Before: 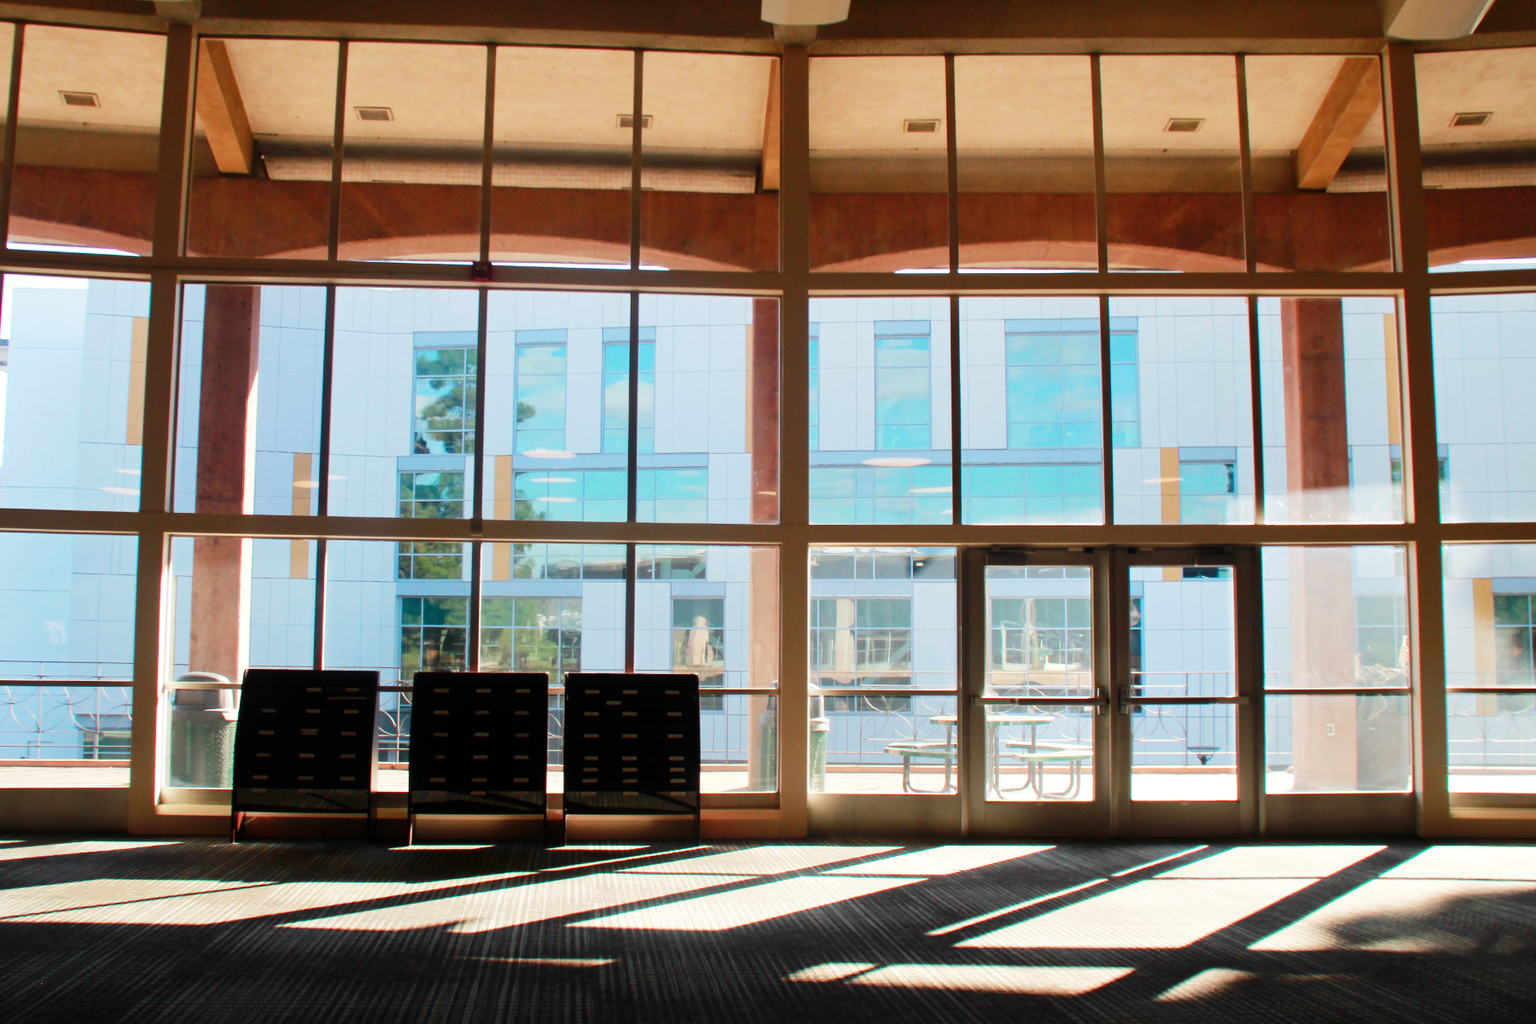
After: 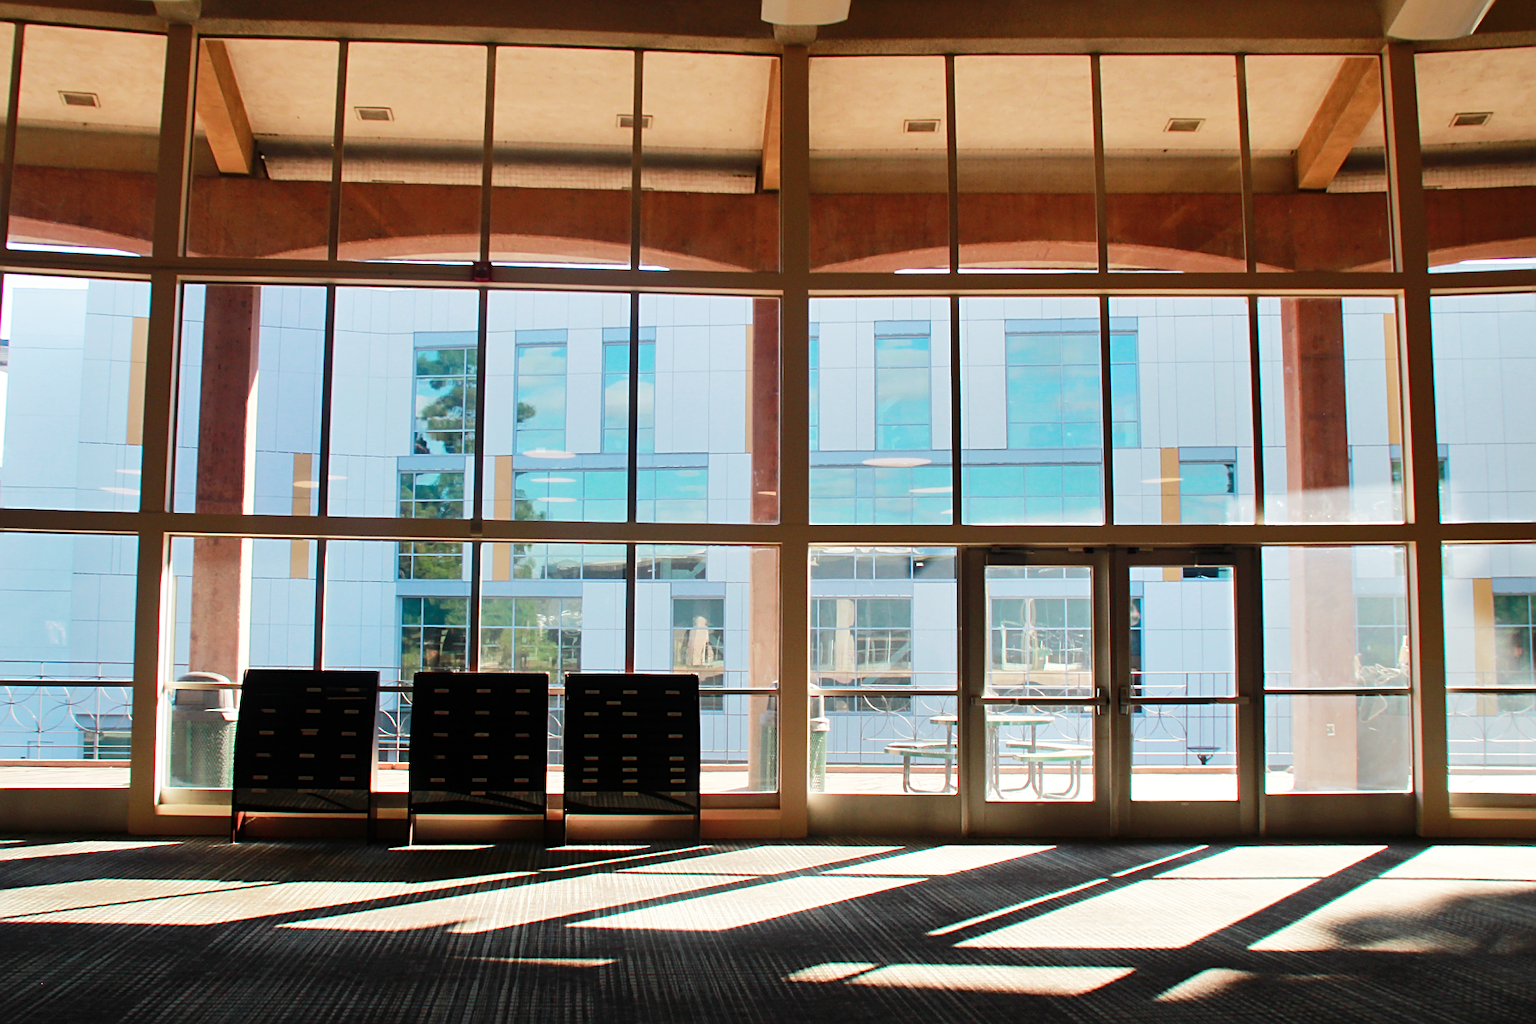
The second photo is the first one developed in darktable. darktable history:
exposure: compensate exposure bias true, compensate highlight preservation false
sharpen: on, module defaults
shadows and highlights: highlights color adjustment 0%, low approximation 0.01, soften with gaussian
